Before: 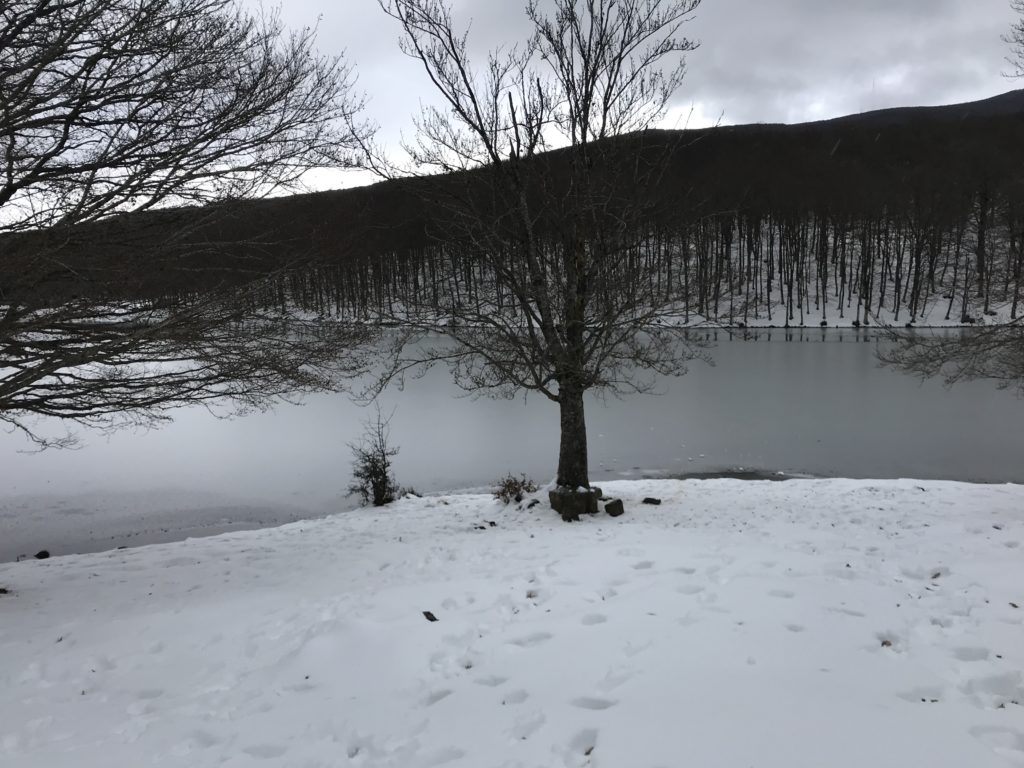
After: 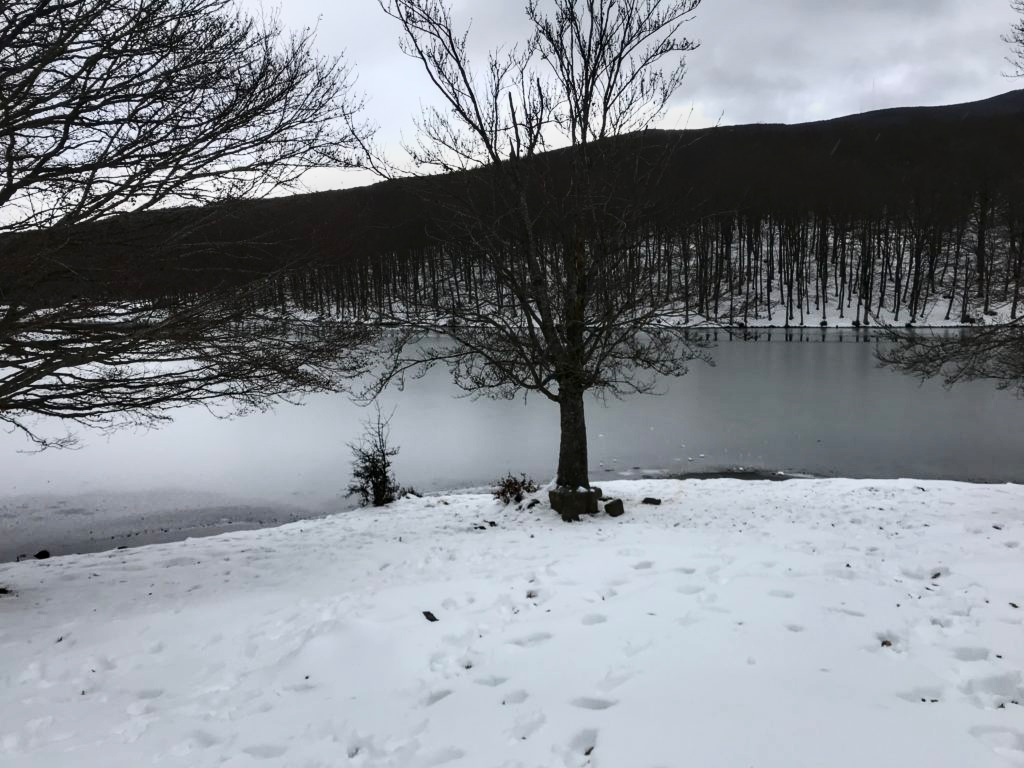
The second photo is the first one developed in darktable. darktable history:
local contrast: on, module defaults
contrast brightness saturation: contrast 0.28
